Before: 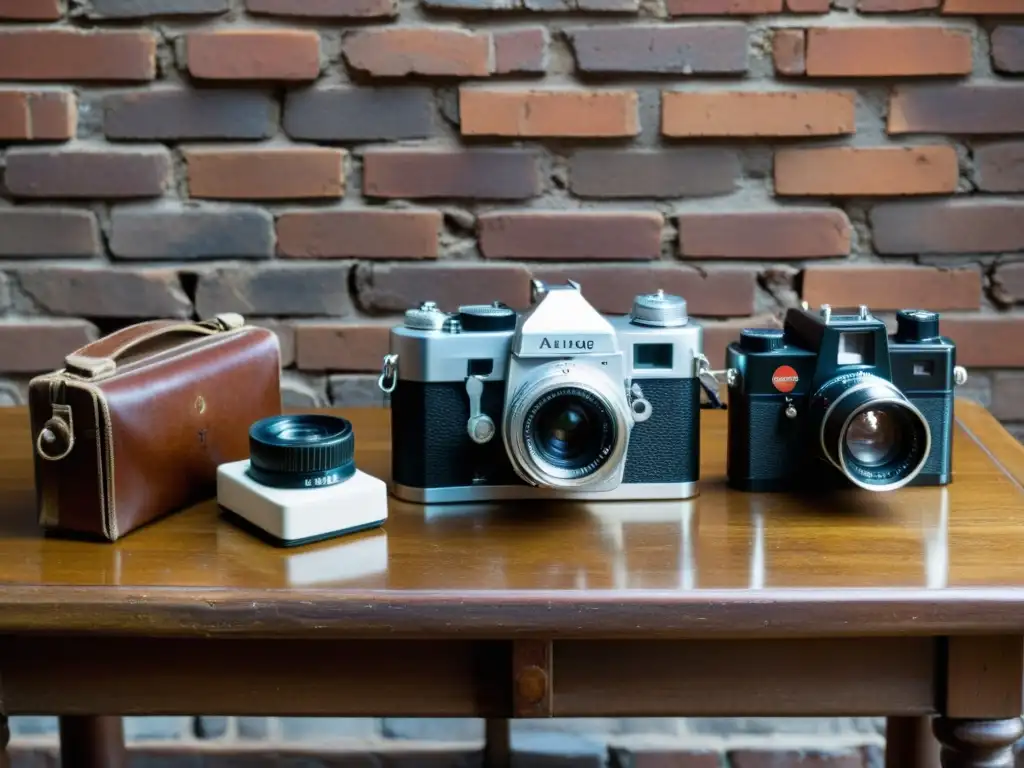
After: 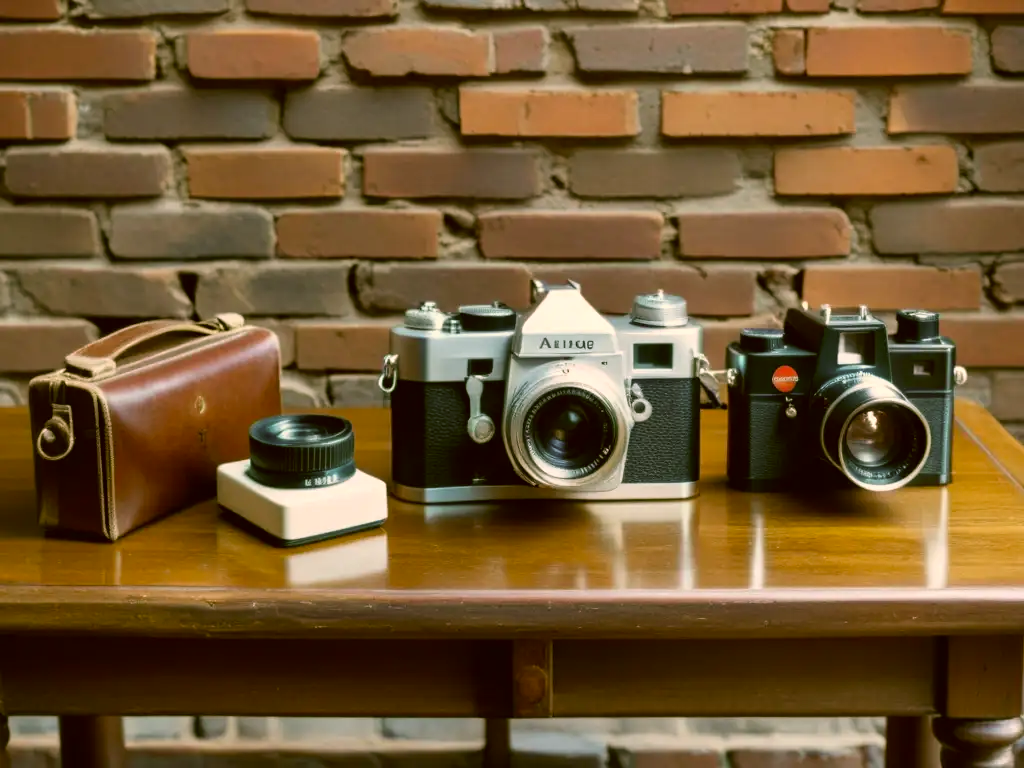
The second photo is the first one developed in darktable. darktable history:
color correction: highlights a* 8.35, highlights b* 15.3, shadows a* -0.533, shadows b* 26.88
